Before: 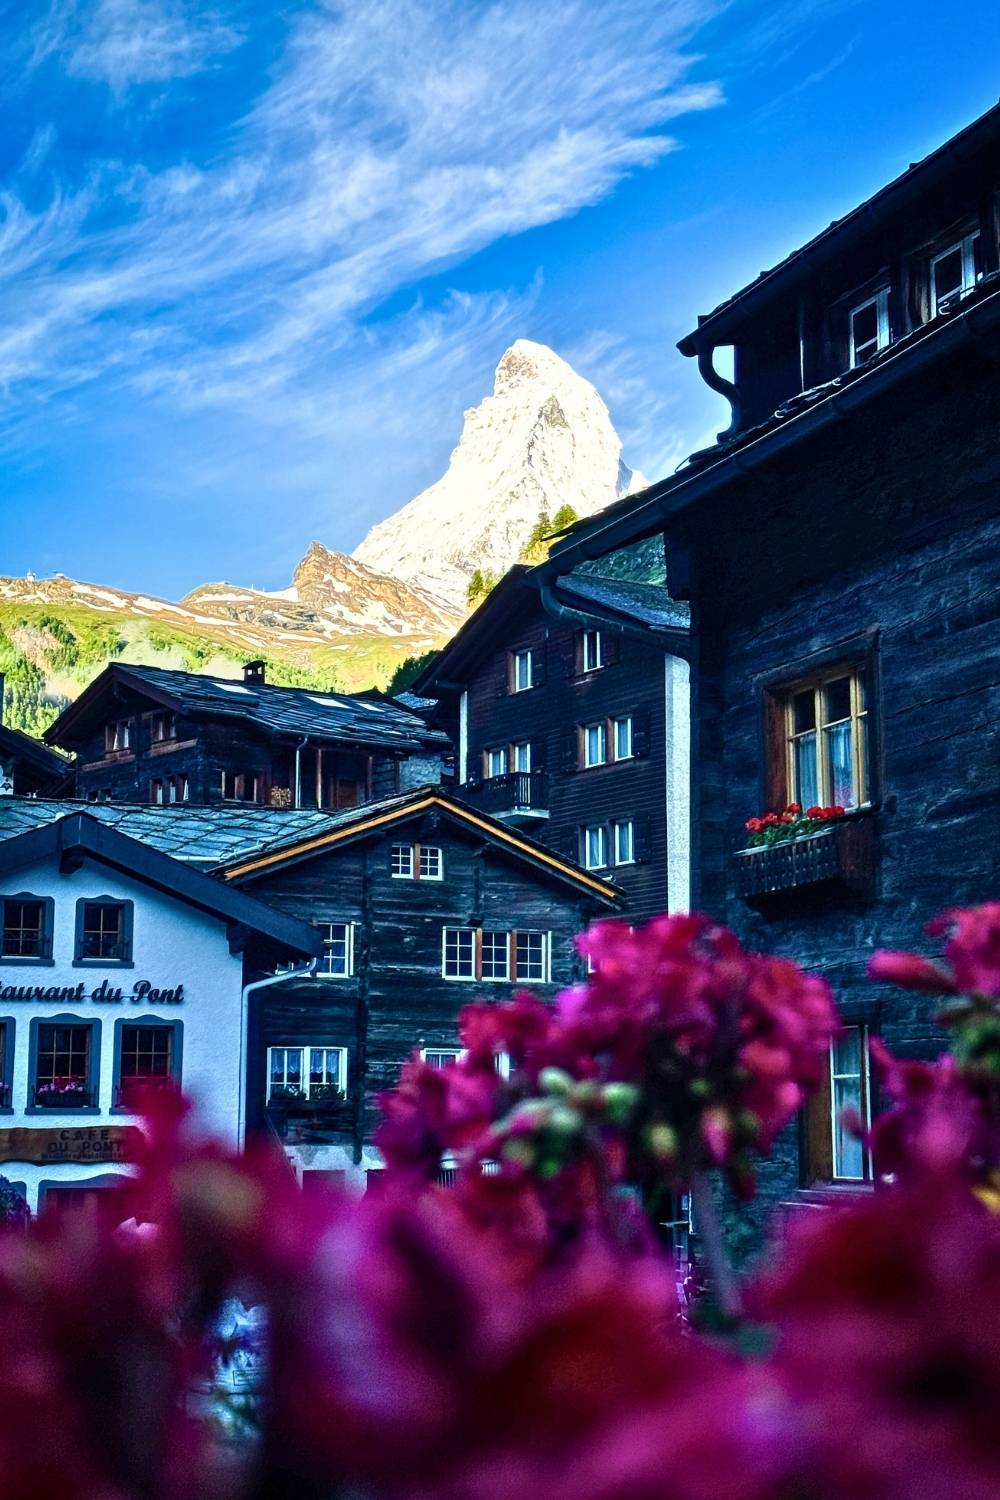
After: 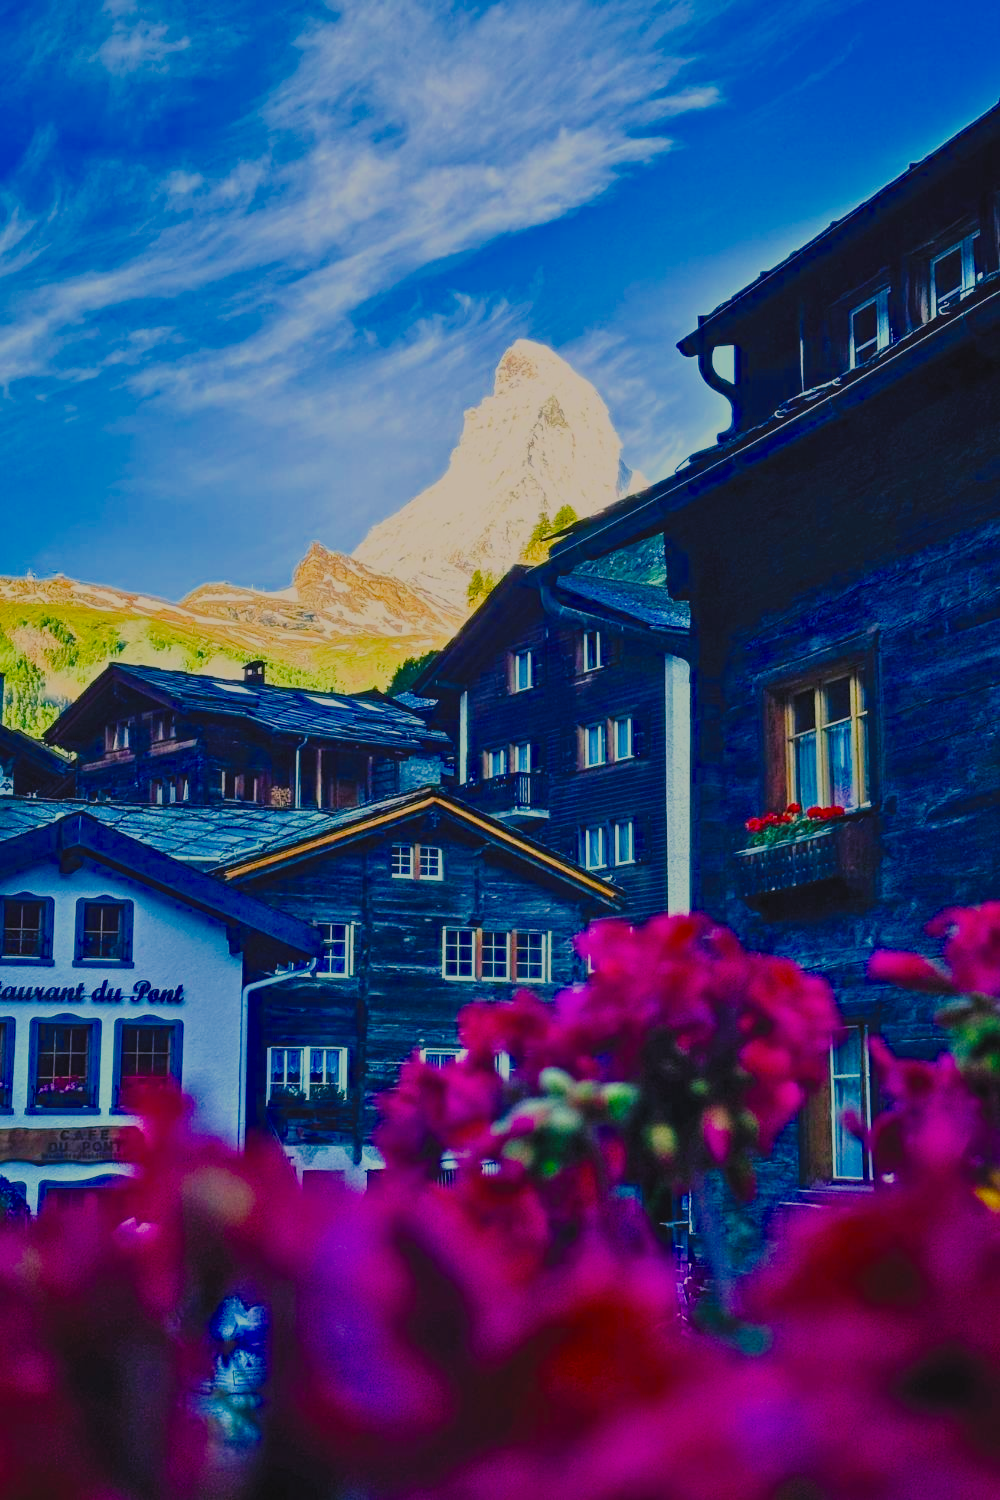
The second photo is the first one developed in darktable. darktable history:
filmic rgb: white relative exposure 8 EV, threshold 3 EV, hardness 2.44, latitude 10.07%, contrast 0.72, highlights saturation mix 10%, shadows ↔ highlights balance 1.38%, color science v4 (2020), enable highlight reconstruction true
color balance rgb: shadows lift › chroma 2%, shadows lift › hue 247.2°, power › chroma 0.3%, power › hue 25.2°, highlights gain › chroma 3%, highlights gain › hue 60°, global offset › luminance 0.75%, perceptual saturation grading › global saturation 20%, perceptual saturation grading › highlights -20%, perceptual saturation grading › shadows 30%, global vibrance 20%
